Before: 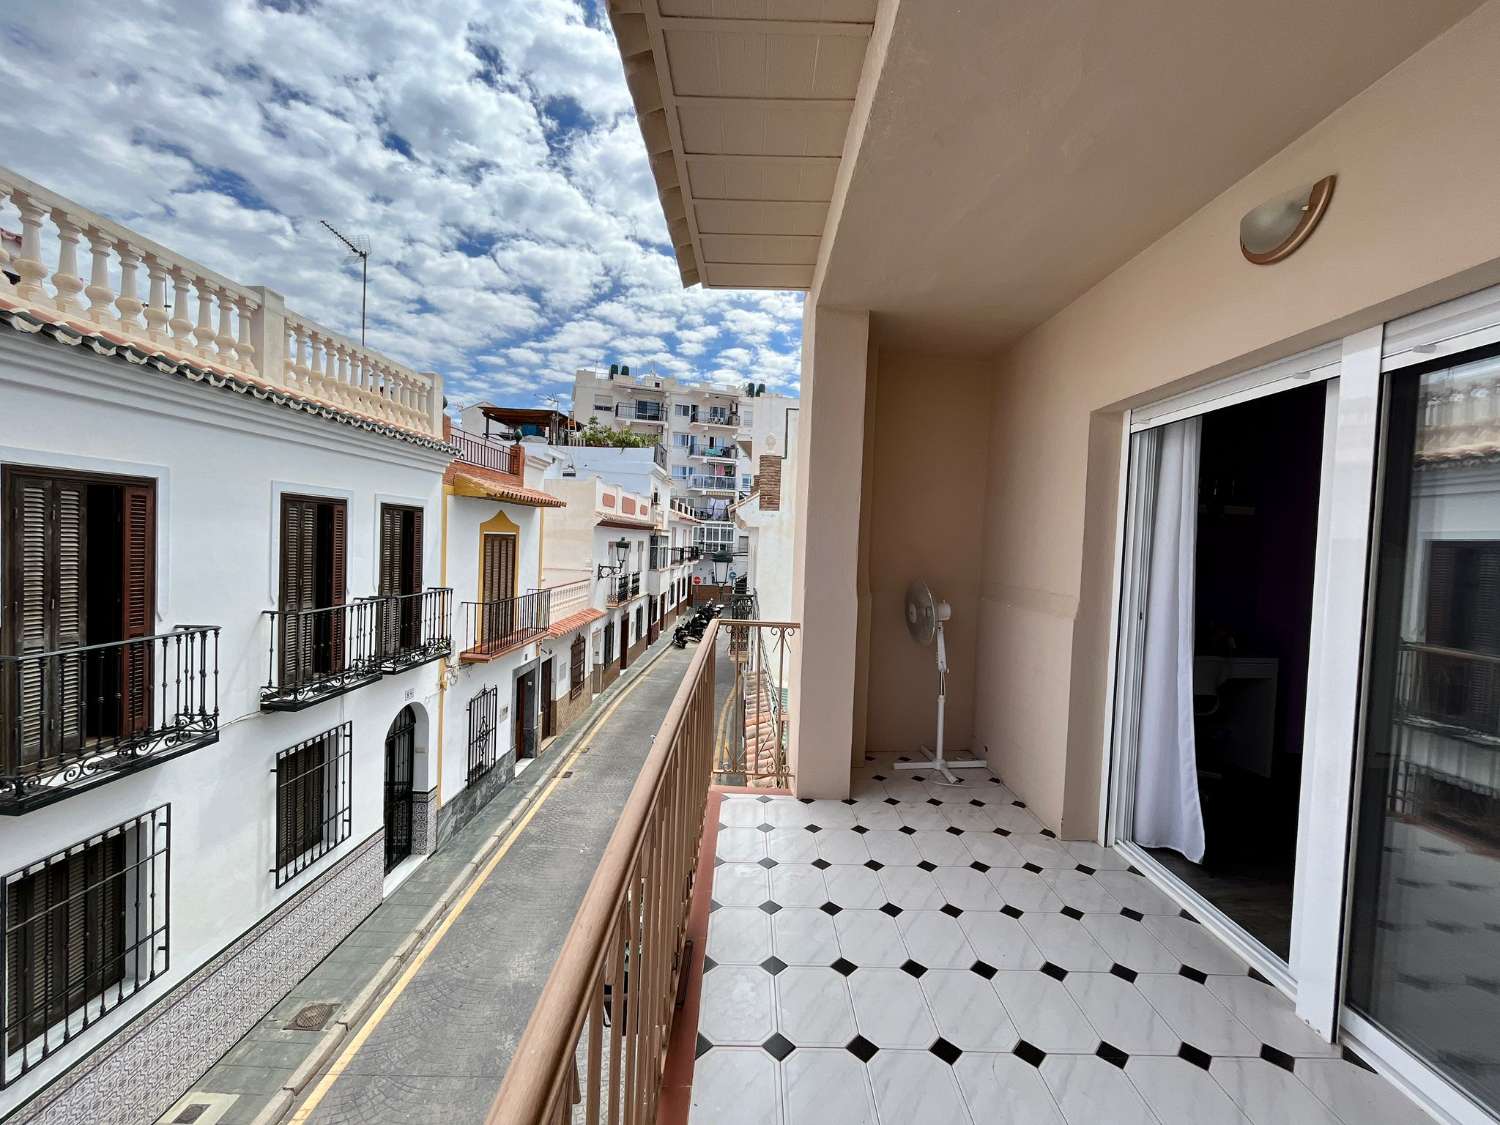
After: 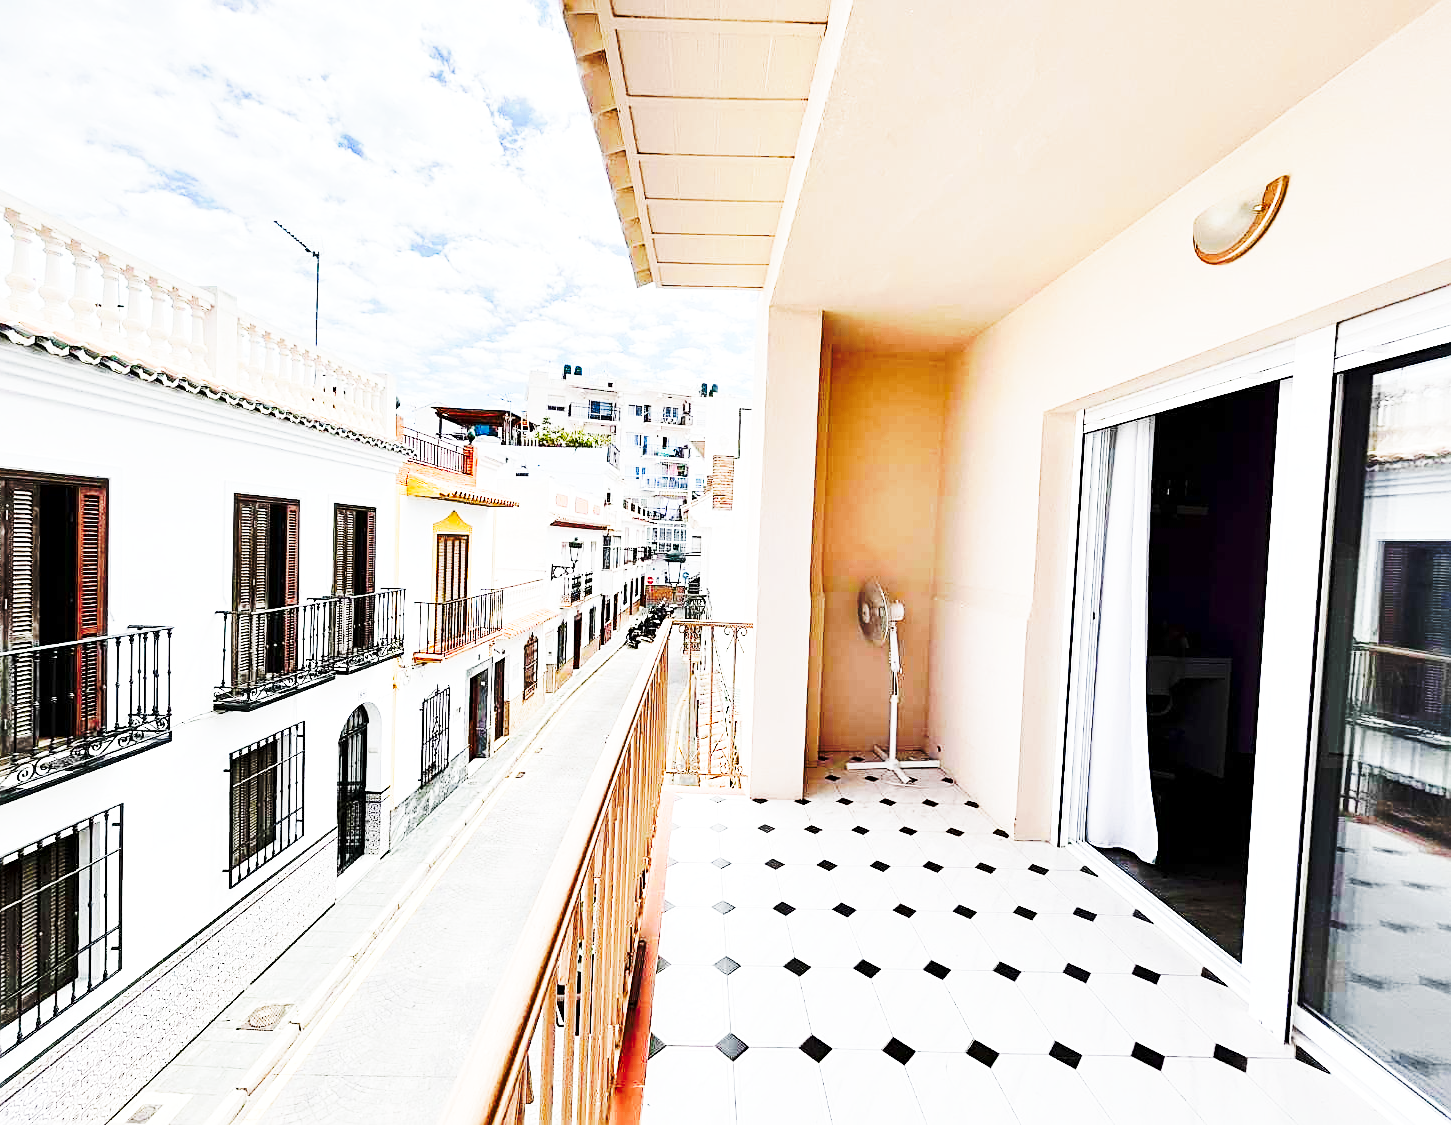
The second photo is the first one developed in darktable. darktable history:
exposure: exposure 0.496 EV, compensate exposure bias true, compensate highlight preservation false
tone curve: curves: ch0 [(0, 0) (0.003, 0.003) (0.011, 0.013) (0.025, 0.029) (0.044, 0.052) (0.069, 0.082) (0.1, 0.118) (0.136, 0.161) (0.177, 0.21) (0.224, 0.27) (0.277, 0.38) (0.335, 0.49) (0.399, 0.594) (0.468, 0.692) (0.543, 0.794) (0.623, 0.857) (0.709, 0.919) (0.801, 0.955) (0.898, 0.978) (1, 1)], preserve colors none
sharpen: on, module defaults
base curve: curves: ch0 [(0, 0) (0.028, 0.03) (0.121, 0.232) (0.46, 0.748) (0.859, 0.968) (1, 1)], preserve colors none
crop and rotate: left 3.26%
